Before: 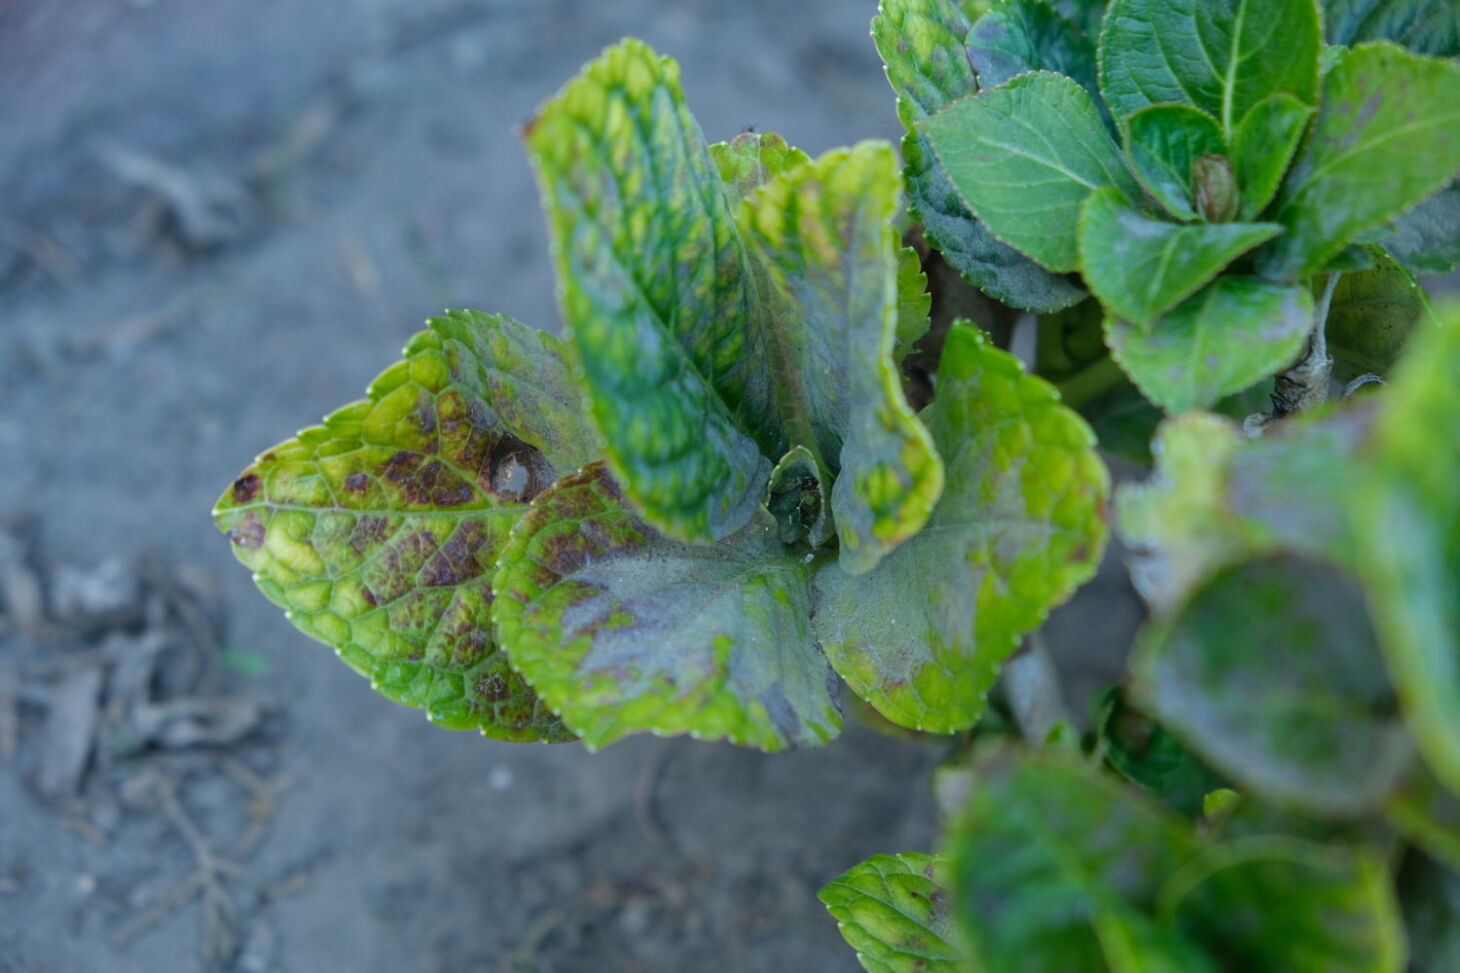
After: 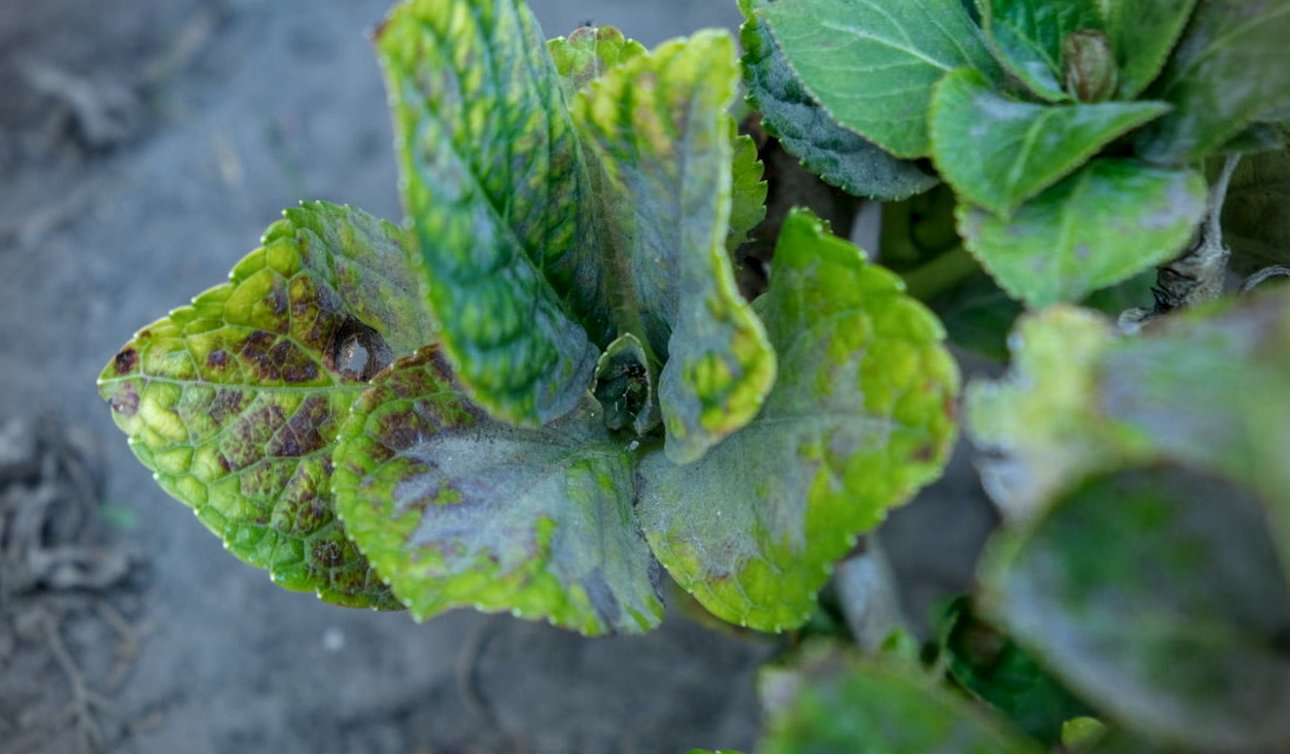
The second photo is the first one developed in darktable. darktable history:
crop: left 3.305%, top 6.436%, right 6.389%, bottom 3.258%
rotate and perspective: rotation 1.69°, lens shift (vertical) -0.023, lens shift (horizontal) -0.291, crop left 0.025, crop right 0.988, crop top 0.092, crop bottom 0.842
shadows and highlights: shadows 62.66, white point adjustment 0.37, highlights -34.44, compress 83.82%
vignetting: fall-off radius 31.48%, brightness -0.472
local contrast: detail 130%
